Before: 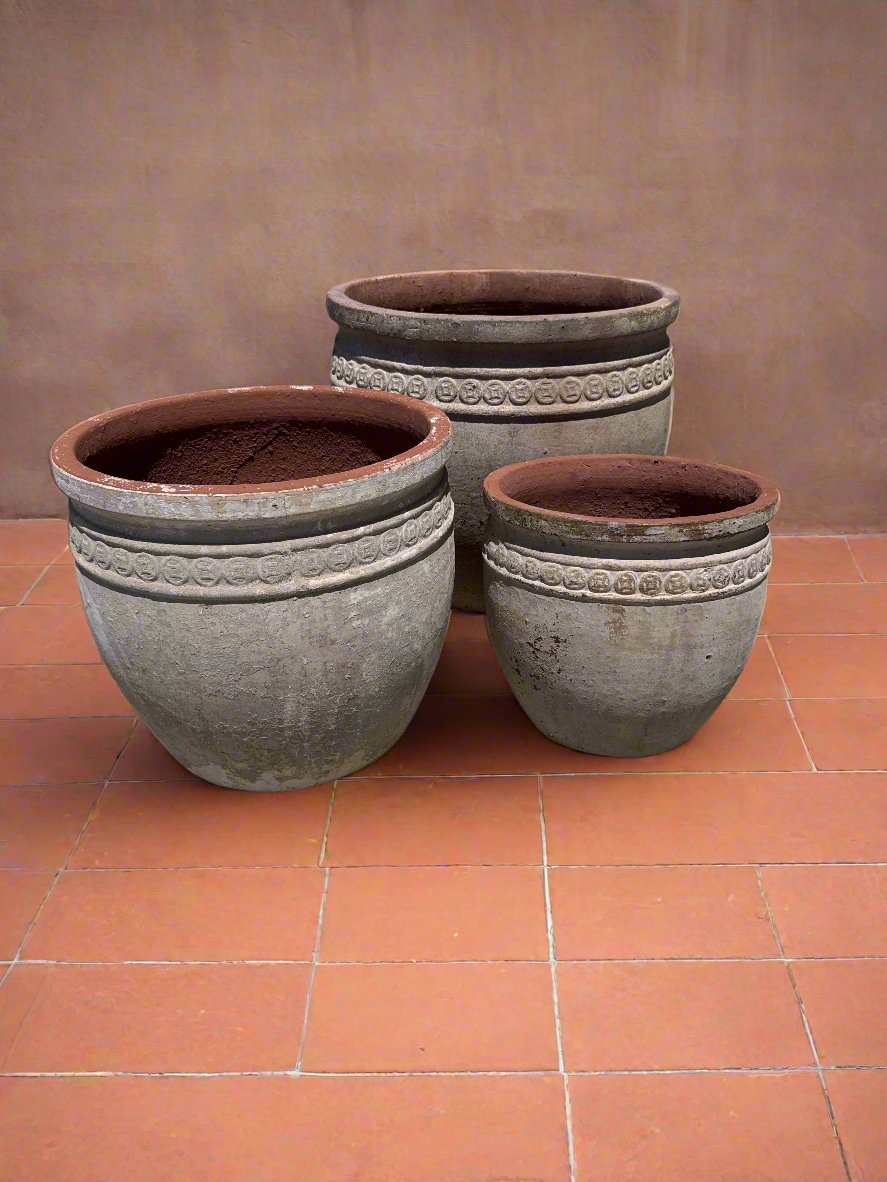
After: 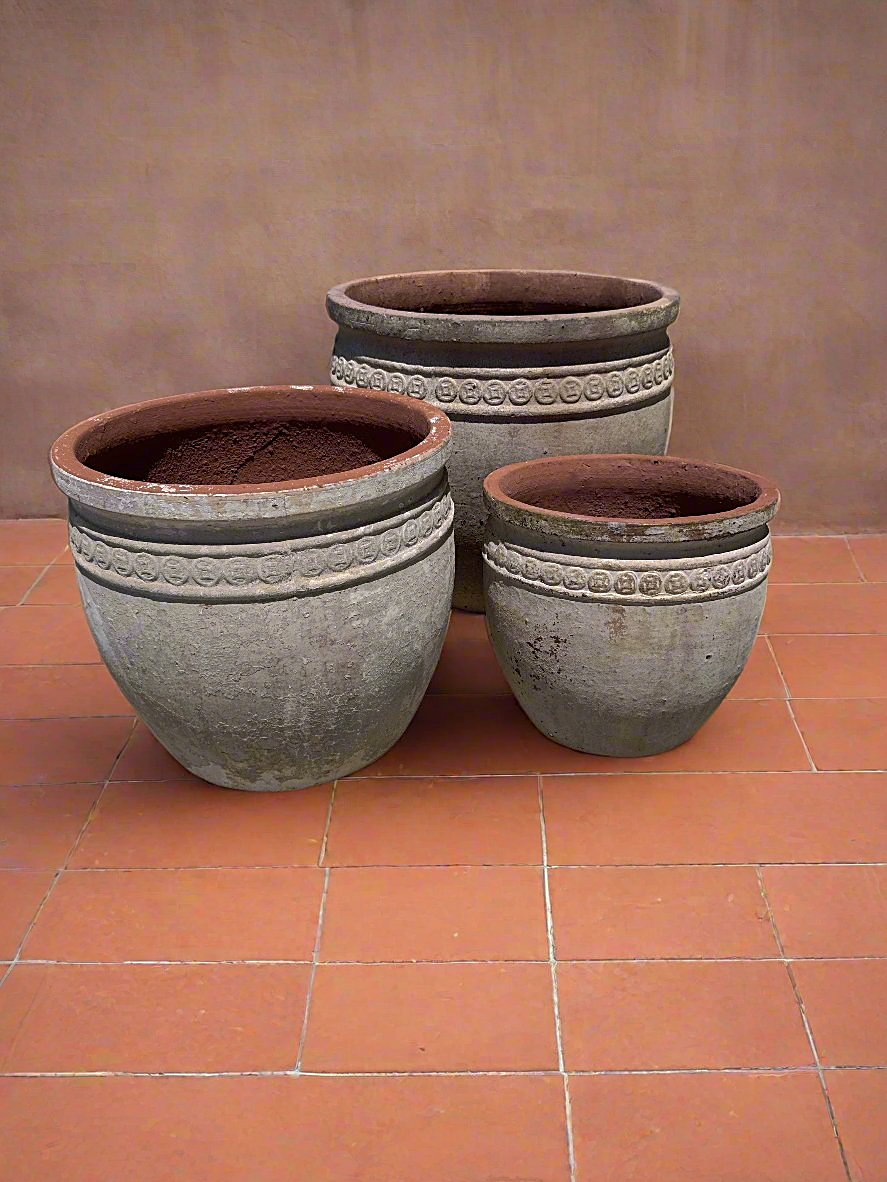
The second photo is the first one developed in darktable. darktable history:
shadows and highlights: shadows 40, highlights -60
sharpen: on, module defaults
